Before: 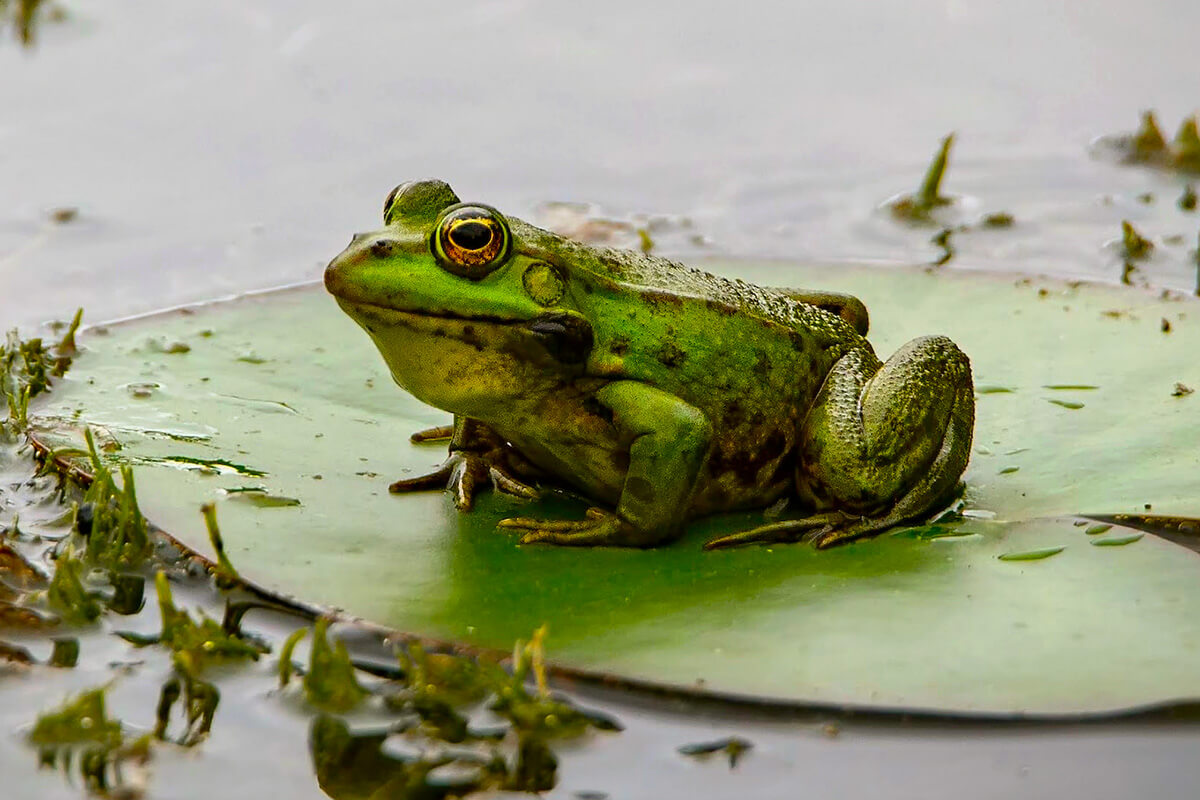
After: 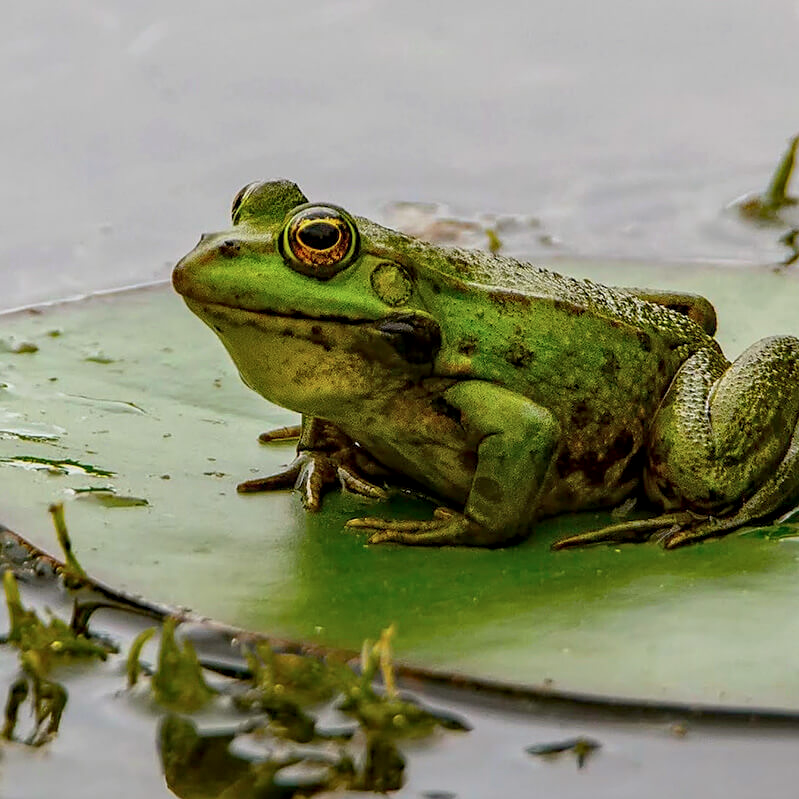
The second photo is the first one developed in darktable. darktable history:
sharpen: amount 0.2
color balance: contrast -15%
local contrast: on, module defaults
crop and rotate: left 12.673%, right 20.66%
